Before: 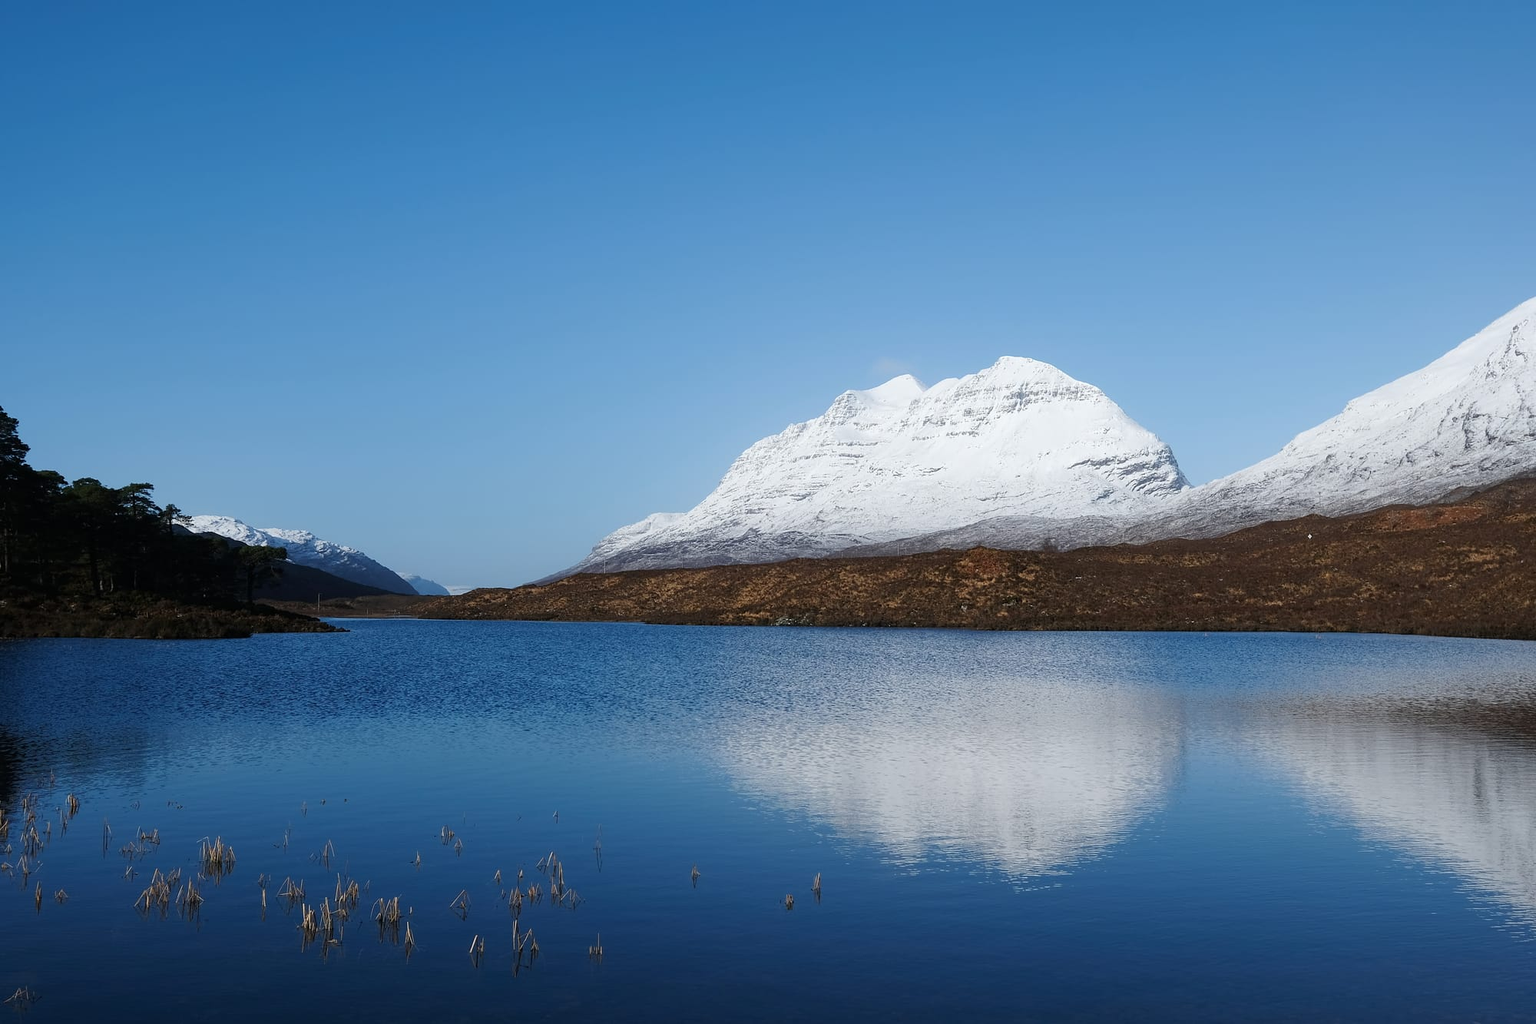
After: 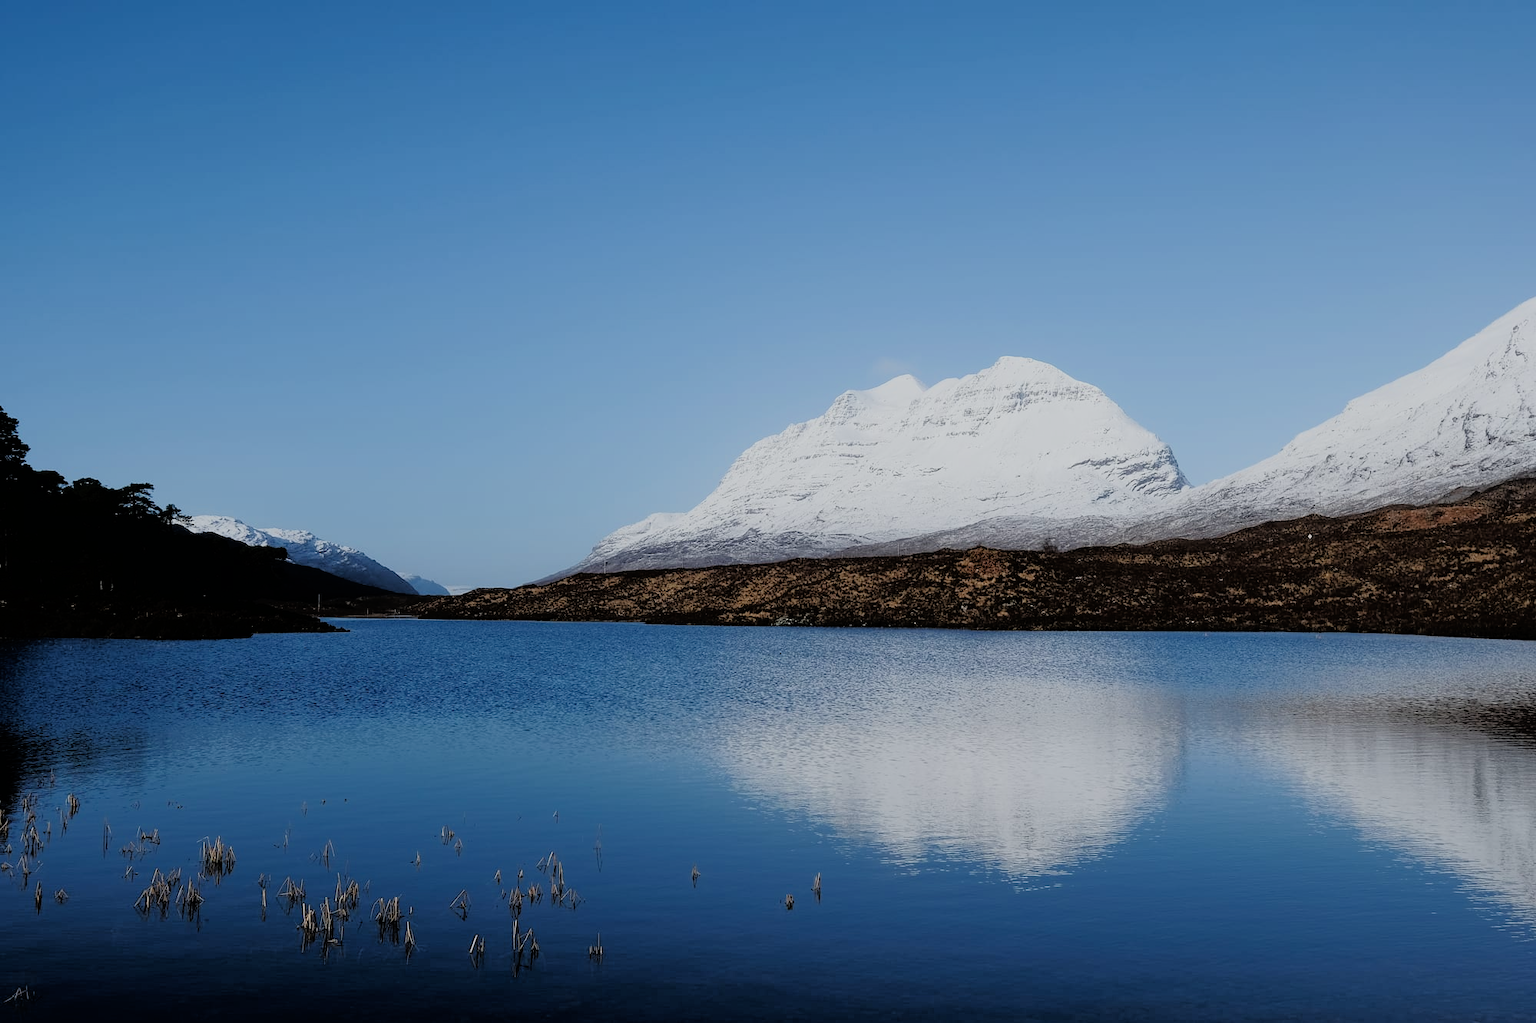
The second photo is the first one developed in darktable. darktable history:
tone equalizer: -8 EV -1.8 EV, -7 EV -1.19 EV, -6 EV -1.65 EV, edges refinement/feathering 500, mask exposure compensation -1.57 EV, preserve details no
sharpen: radius 2.886, amount 0.868, threshold 47.242
filmic rgb: black relative exposure -7.65 EV, white relative exposure 4.56 EV, threshold 2.98 EV, hardness 3.61, enable highlight reconstruction true
